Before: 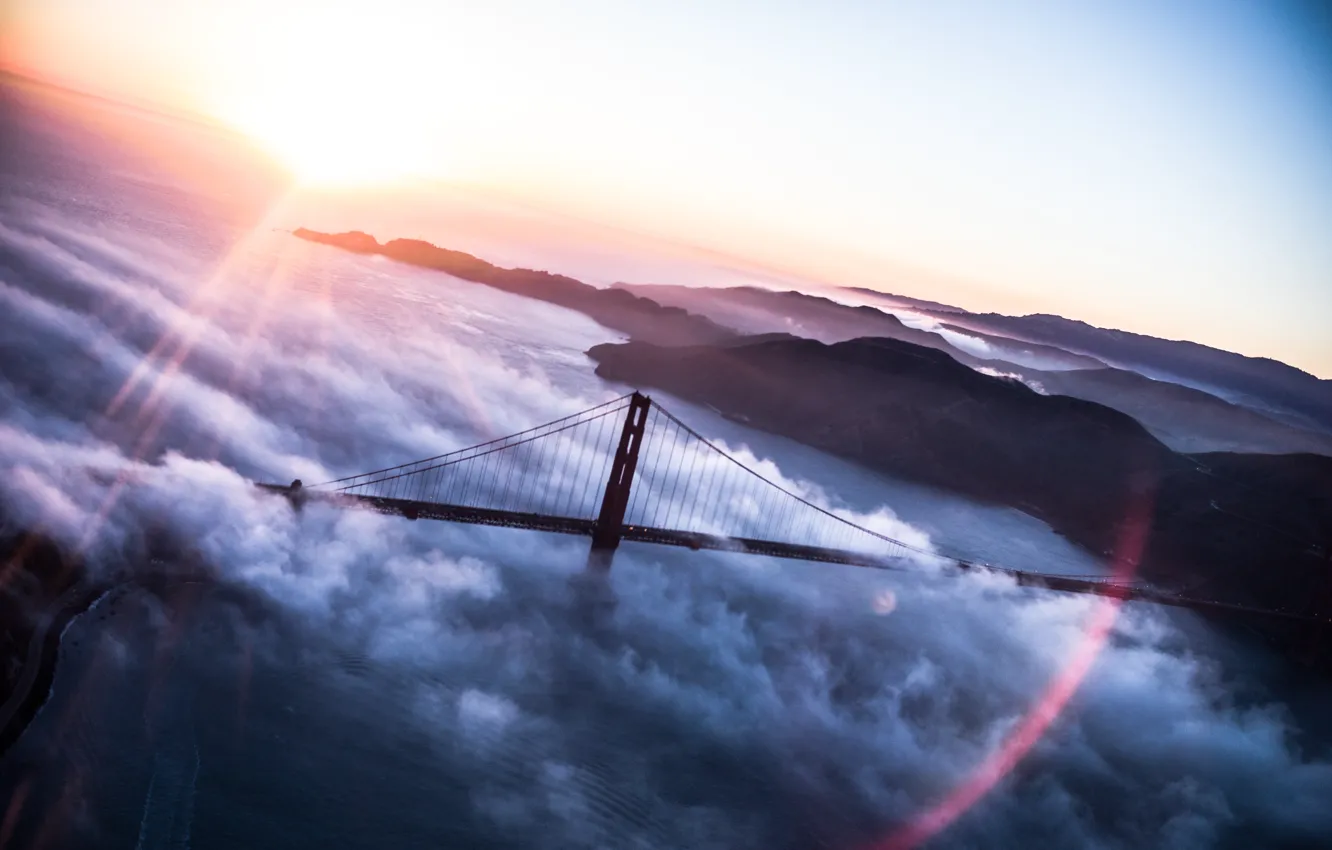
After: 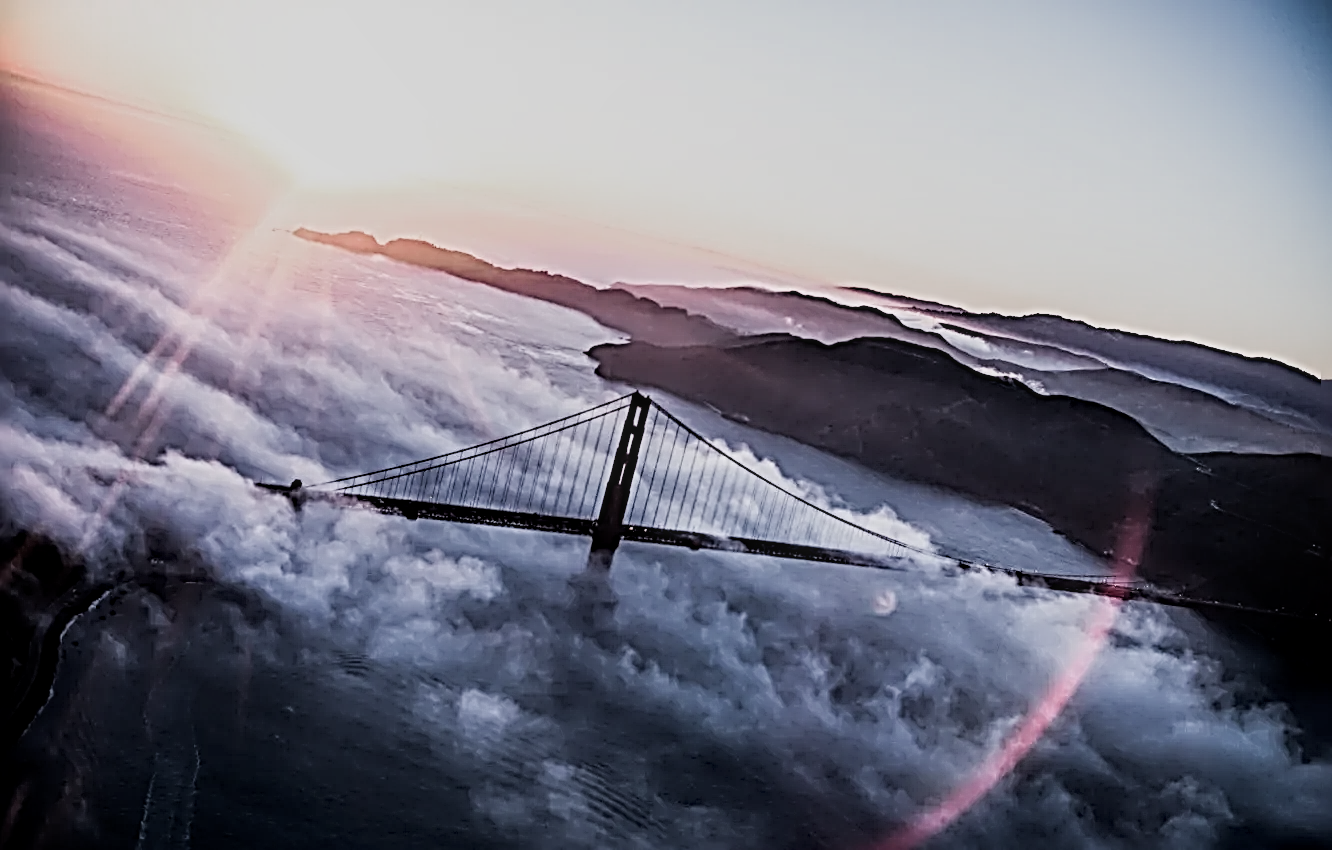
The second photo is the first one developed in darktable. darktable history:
sharpen: radius 4.043, amount 1.986
color zones: curves: ch0 [(0, 0.559) (0.153, 0.551) (0.229, 0.5) (0.429, 0.5) (0.571, 0.5) (0.714, 0.5) (0.857, 0.5) (1, 0.559)]; ch1 [(0, 0.417) (0.112, 0.336) (0.213, 0.26) (0.429, 0.34) (0.571, 0.35) (0.683, 0.331) (0.857, 0.344) (1, 0.417)]
filmic rgb: black relative exposure -7.65 EV, white relative exposure 4.56 EV, hardness 3.61
local contrast: on, module defaults
